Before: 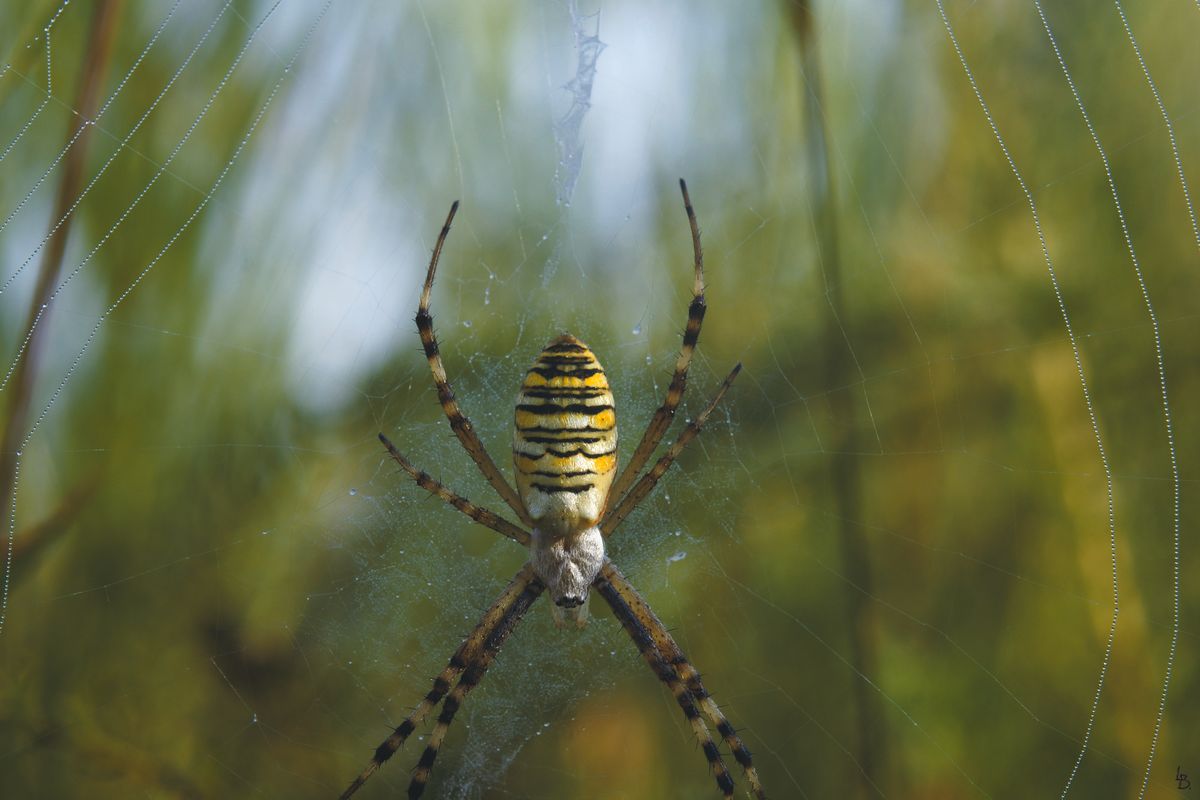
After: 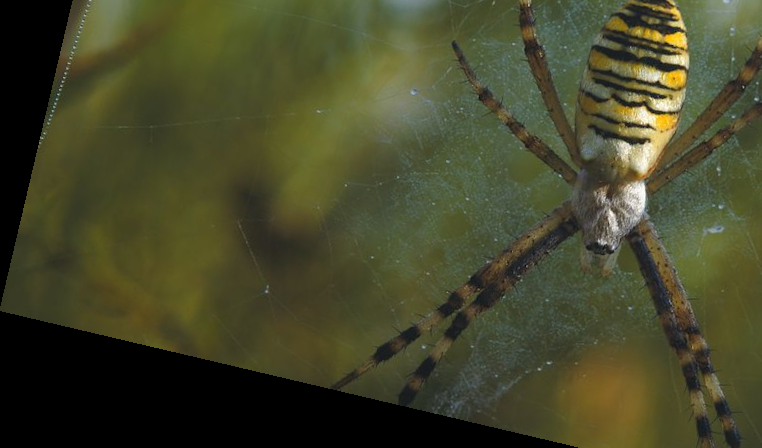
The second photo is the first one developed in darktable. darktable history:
crop: top 44.483%, right 43.593%, bottom 12.892%
rotate and perspective: rotation 13.27°, automatic cropping off
